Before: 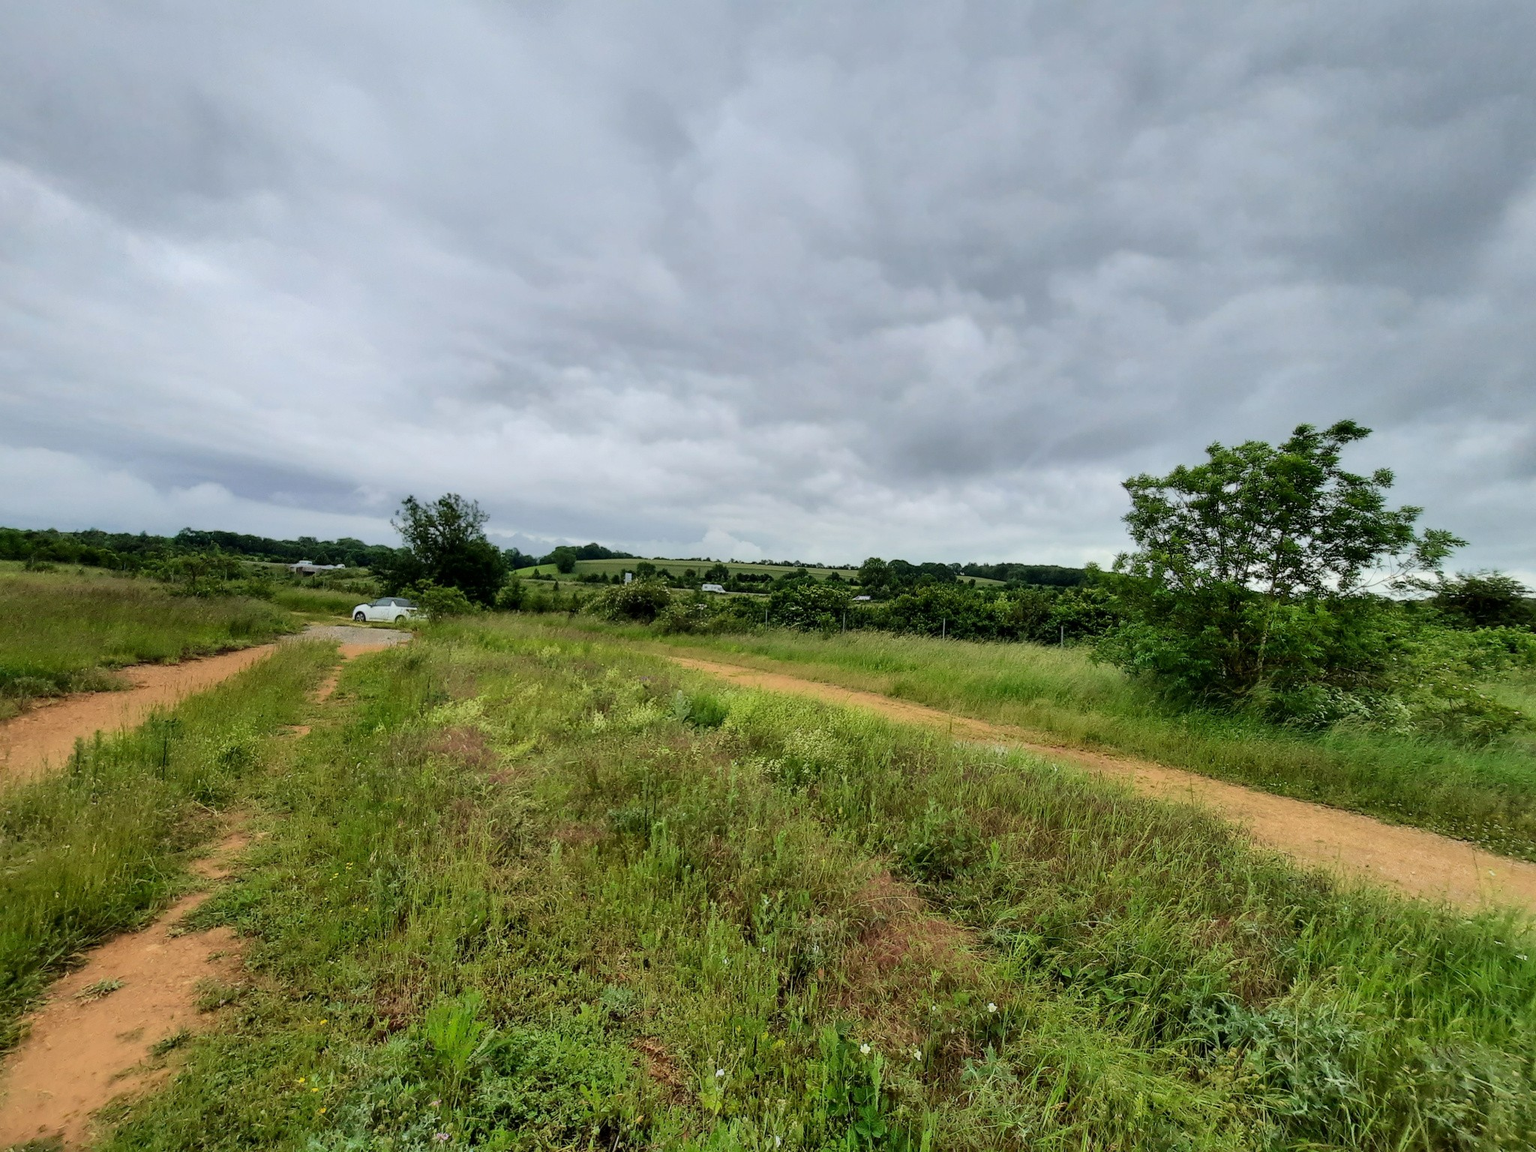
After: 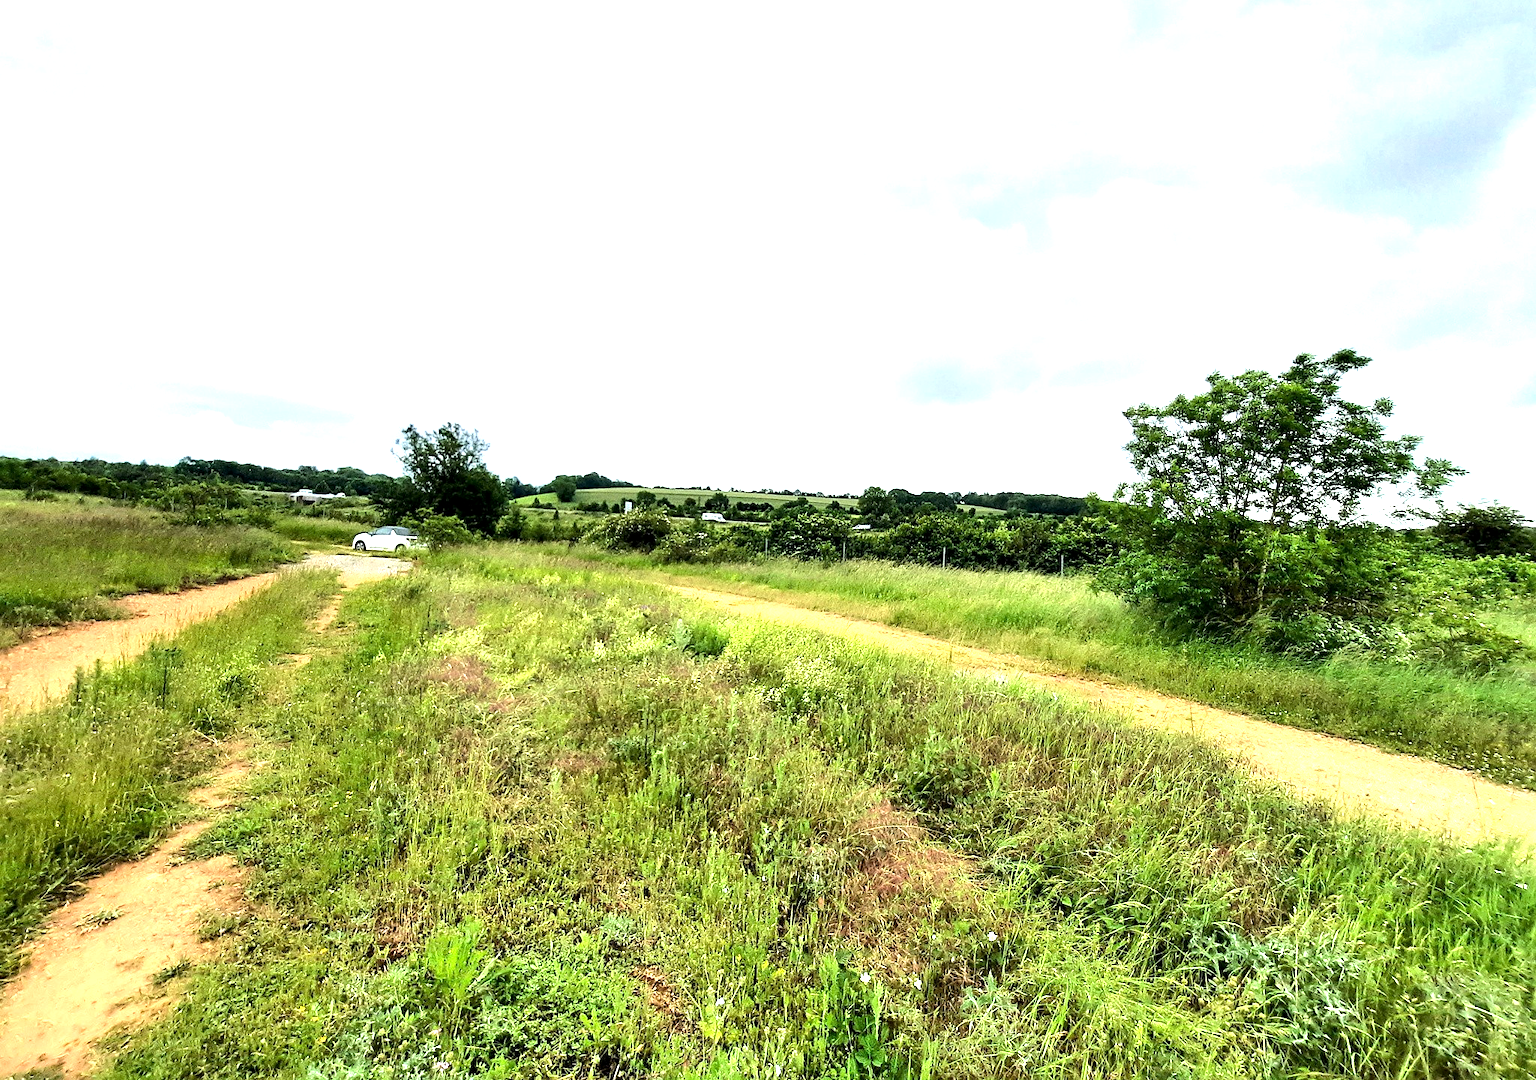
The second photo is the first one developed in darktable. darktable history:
color balance rgb: on, module defaults
sharpen: amount 0.2
white balance: red 0.982, blue 1.018
grain: coarseness 0.09 ISO
crop and rotate: top 6.25%
levels: mode automatic, gray 50.8%
exposure: black level correction 0.001, exposure 1.3 EV, compensate highlight preservation false
tone equalizer: -8 EV -0.417 EV, -7 EV -0.389 EV, -6 EV -0.333 EV, -5 EV -0.222 EV, -3 EV 0.222 EV, -2 EV 0.333 EV, -1 EV 0.389 EV, +0 EV 0.417 EV, edges refinement/feathering 500, mask exposure compensation -1.57 EV, preserve details no
